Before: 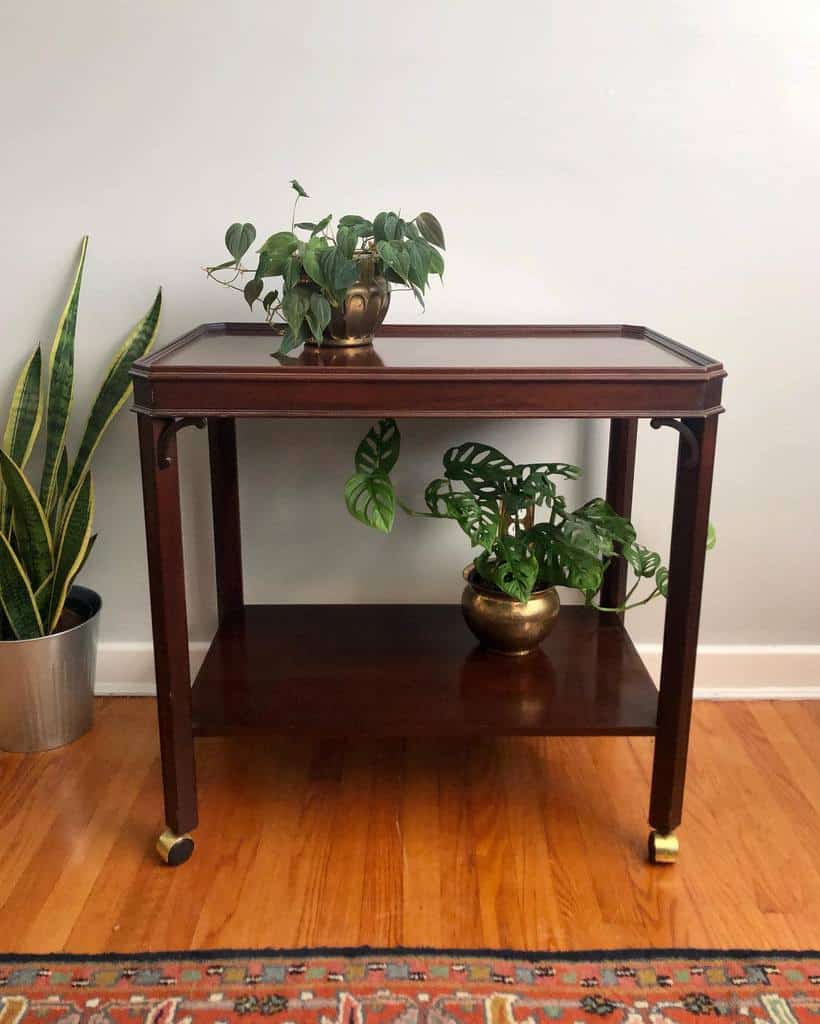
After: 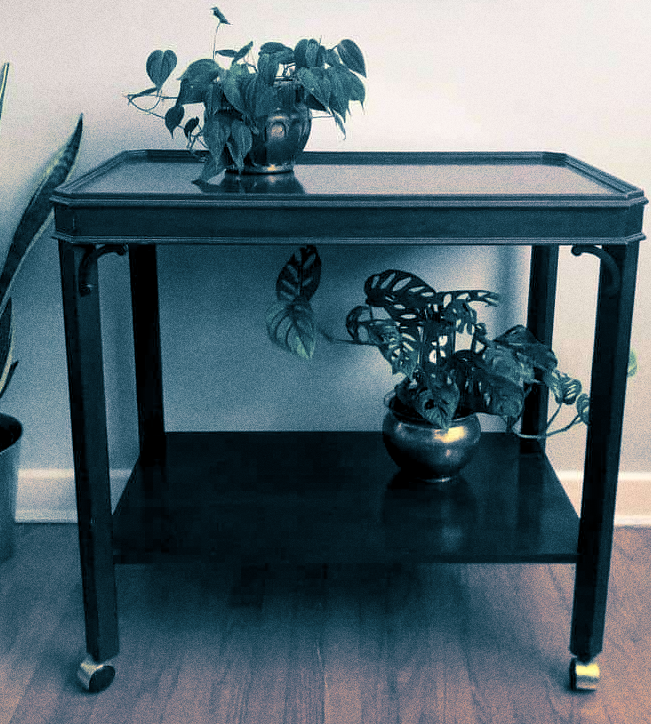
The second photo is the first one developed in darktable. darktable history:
crop: left 9.712%, top 16.928%, right 10.845%, bottom 12.332%
exposure: black level correction 0.005, exposure 0.014 EV, compensate highlight preservation false
grain: coarseness 0.09 ISO, strength 40%
split-toning: shadows › hue 212.4°, balance -70
